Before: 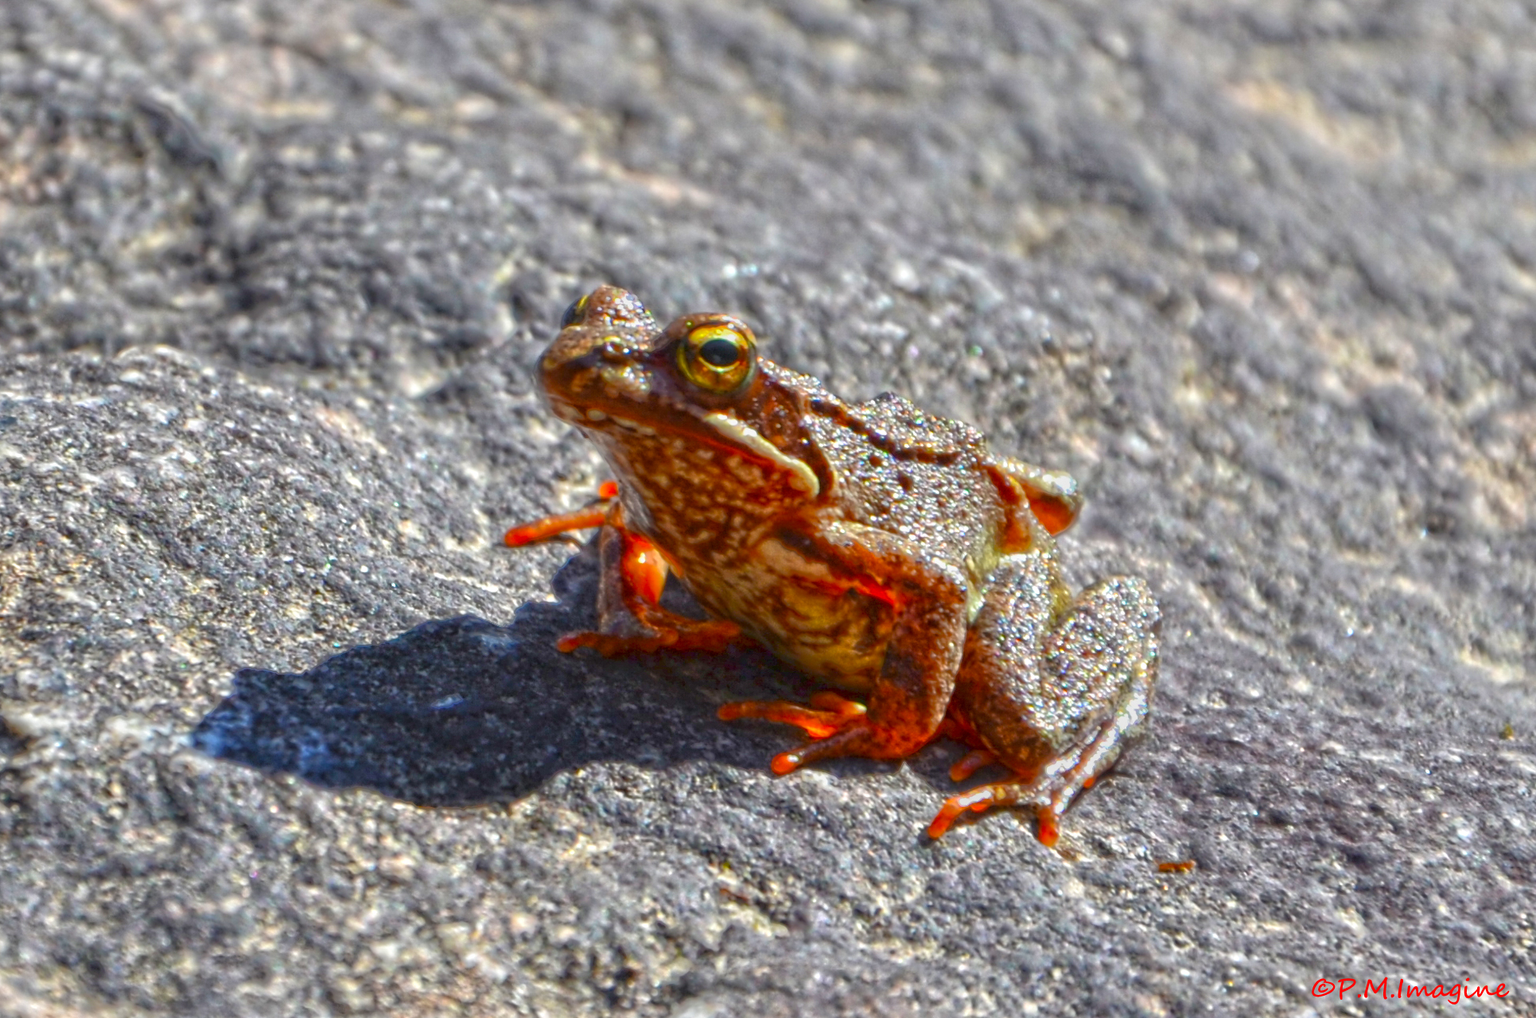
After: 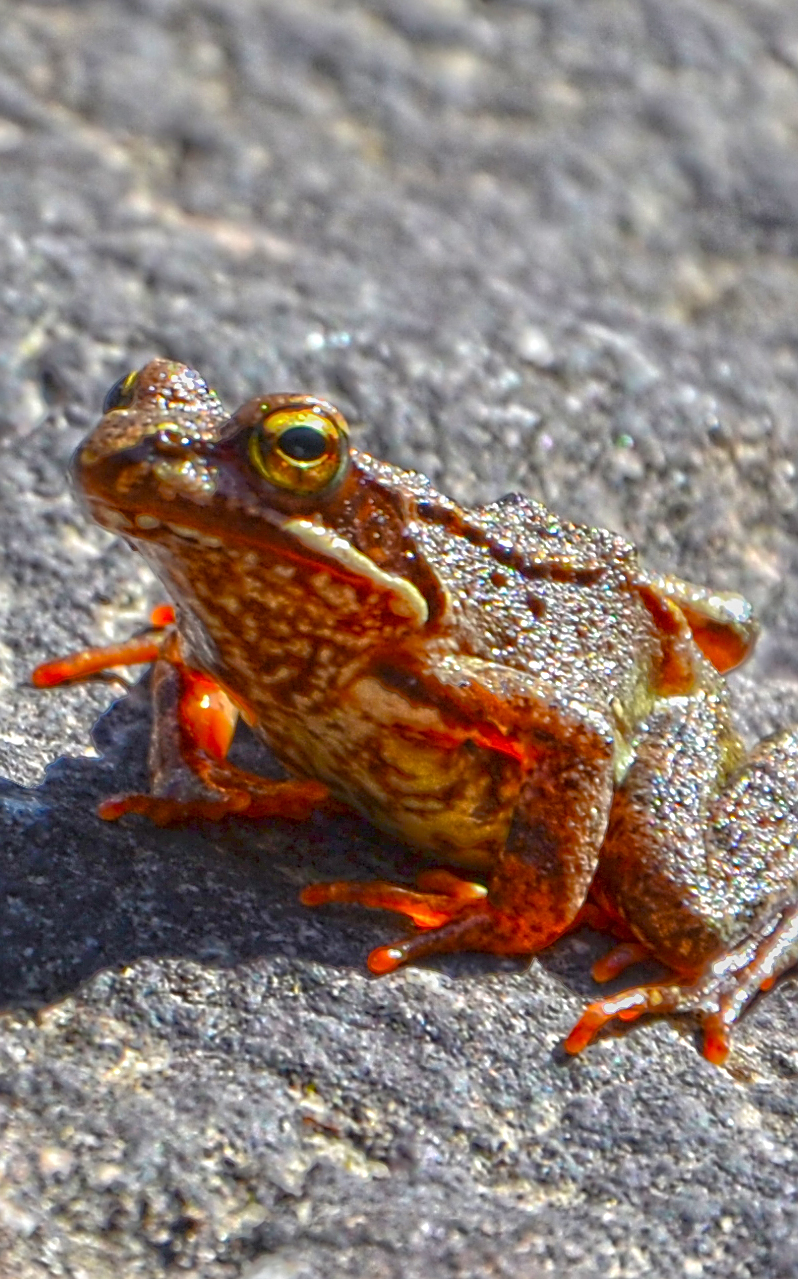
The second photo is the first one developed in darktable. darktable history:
crop: left 31.214%, right 27.434%
sharpen: on, module defaults
